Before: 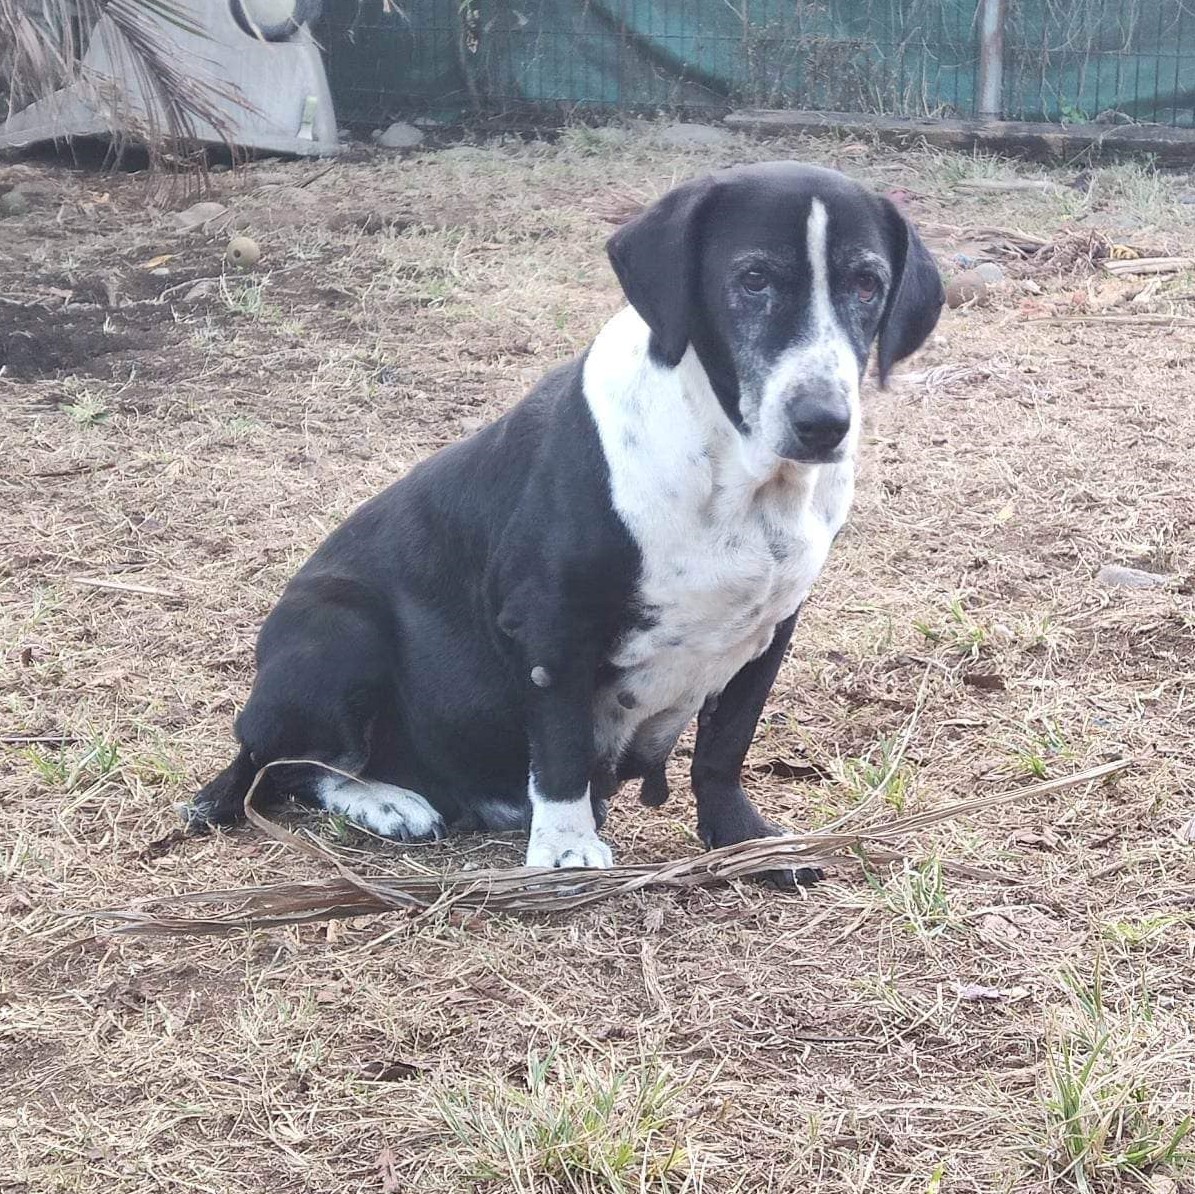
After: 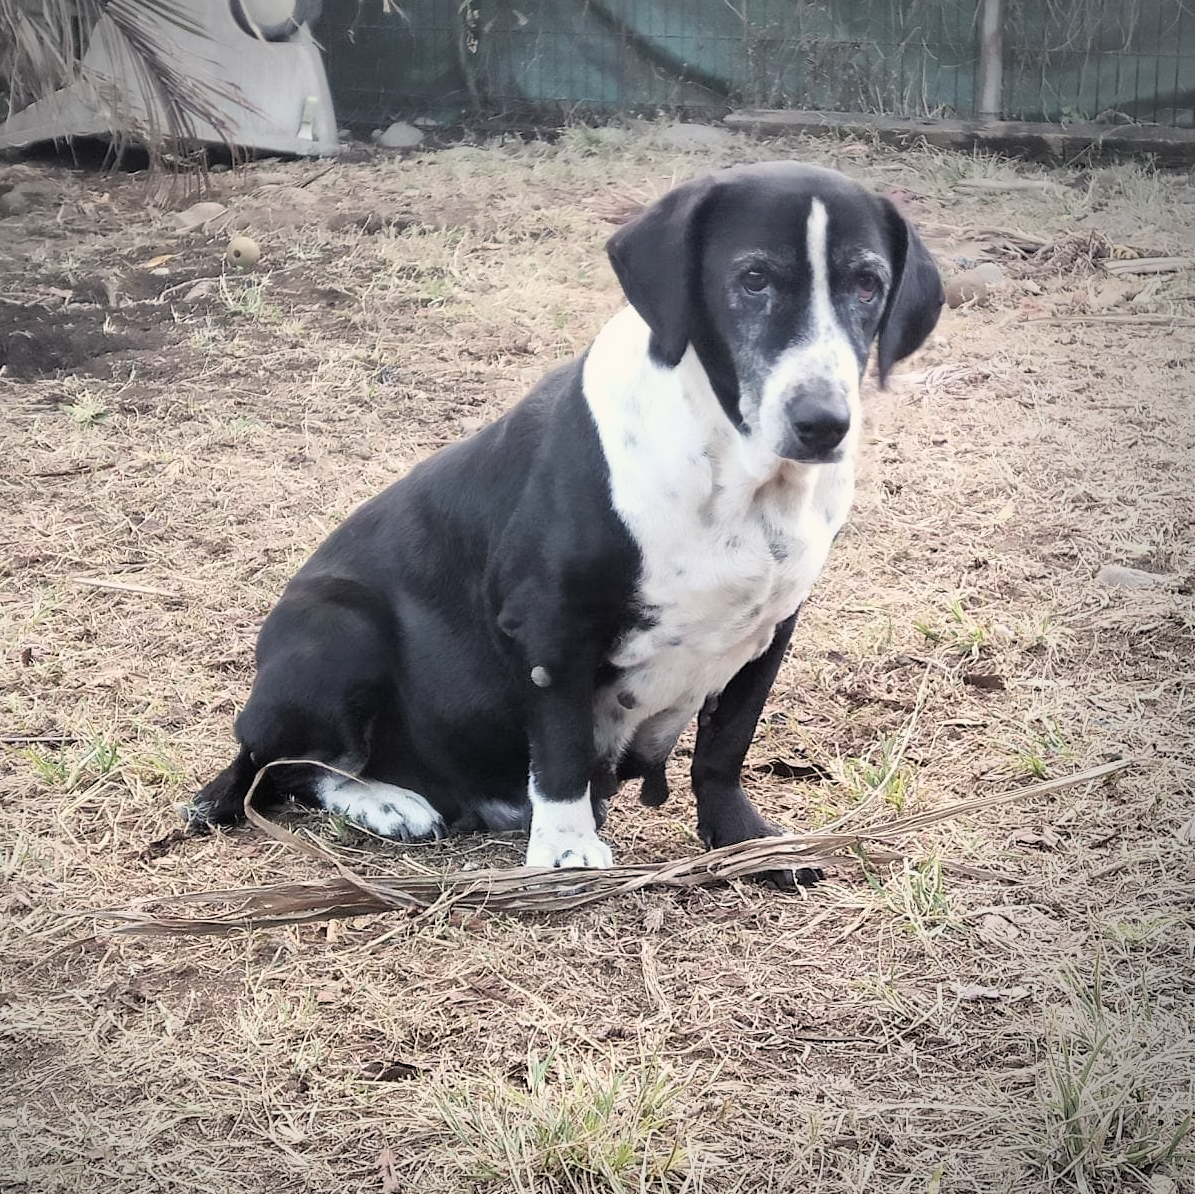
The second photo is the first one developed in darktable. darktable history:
filmic rgb: black relative exposure -3.72 EV, white relative exposure 2.77 EV, dynamic range scaling -5.32%, hardness 3.03
color calibration: x 0.334, y 0.349, temperature 5426 K
astrophoto denoise: on, module defaults
vignetting: center (-0.15, 0.013)
